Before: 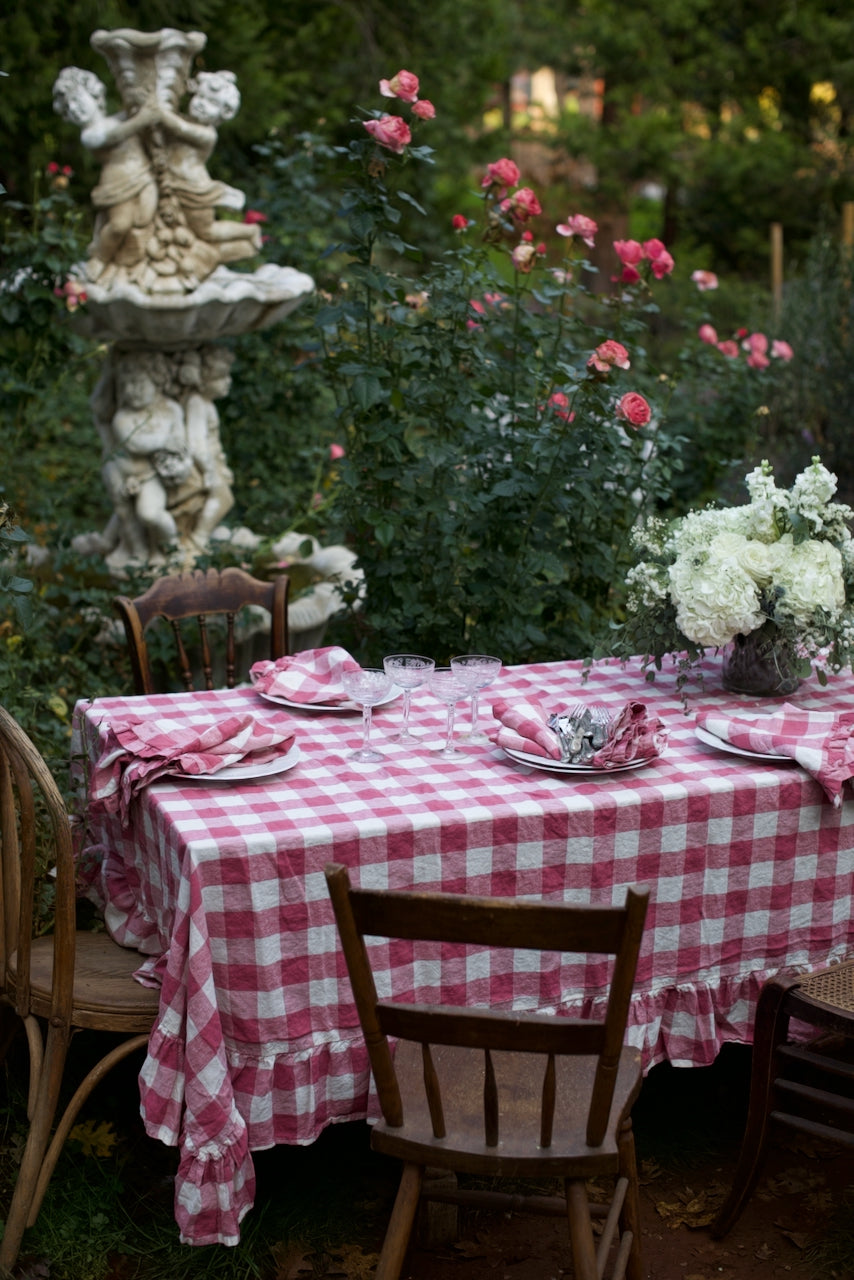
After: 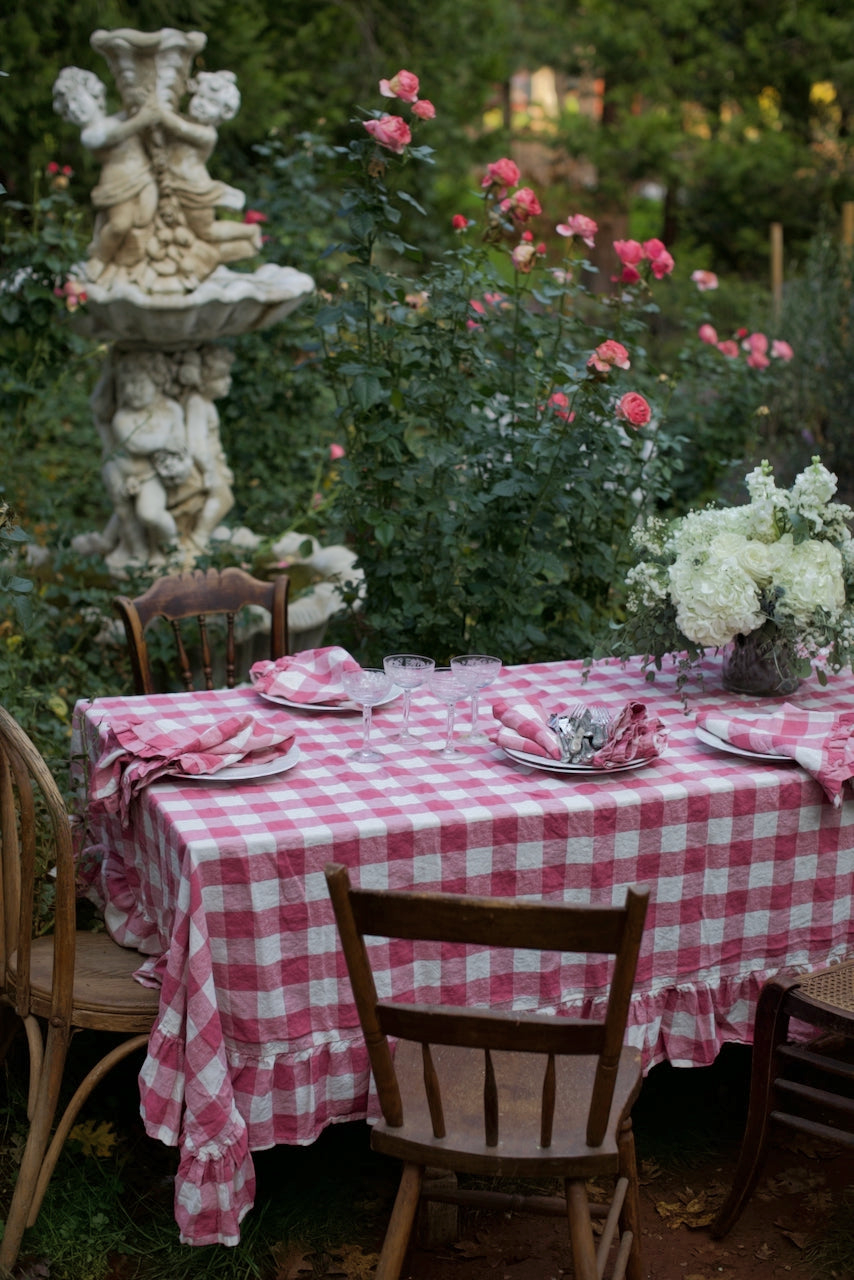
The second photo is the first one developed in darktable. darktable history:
shadows and highlights: shadows 39.64, highlights -59.93
